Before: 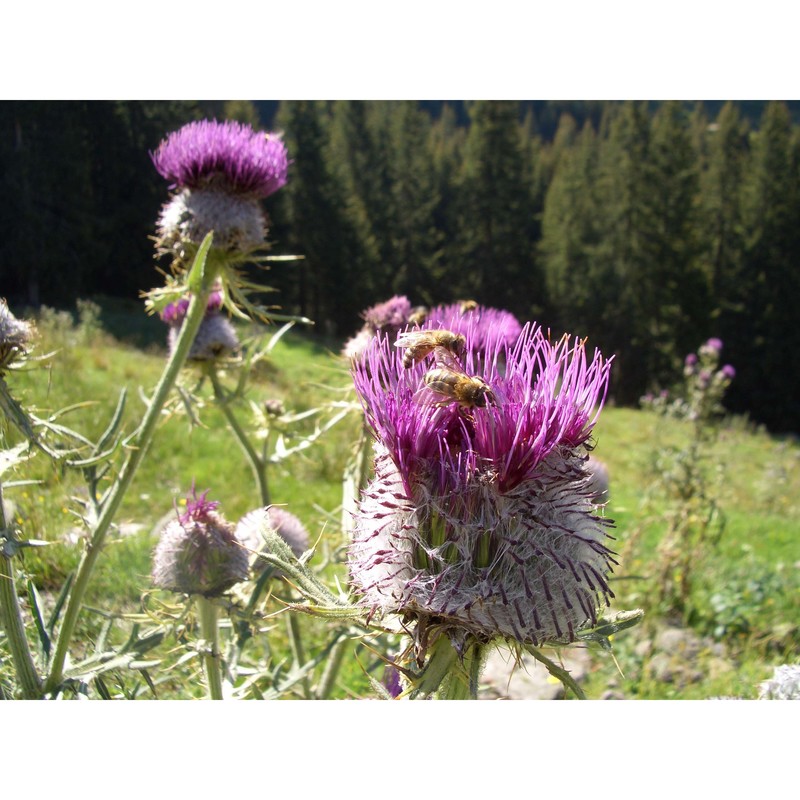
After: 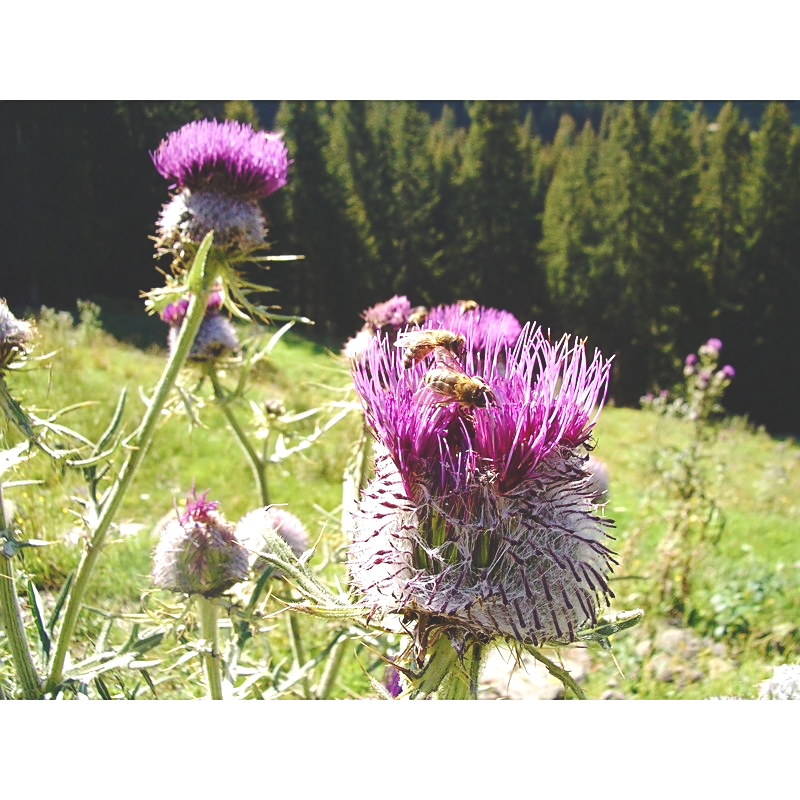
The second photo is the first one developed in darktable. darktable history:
base curve: curves: ch0 [(0, 0.024) (0.055, 0.065) (0.121, 0.166) (0.236, 0.319) (0.693, 0.726) (1, 1)], preserve colors none
sharpen: on, module defaults
exposure: exposure 0.406 EV, compensate highlight preservation false
velvia: on, module defaults
